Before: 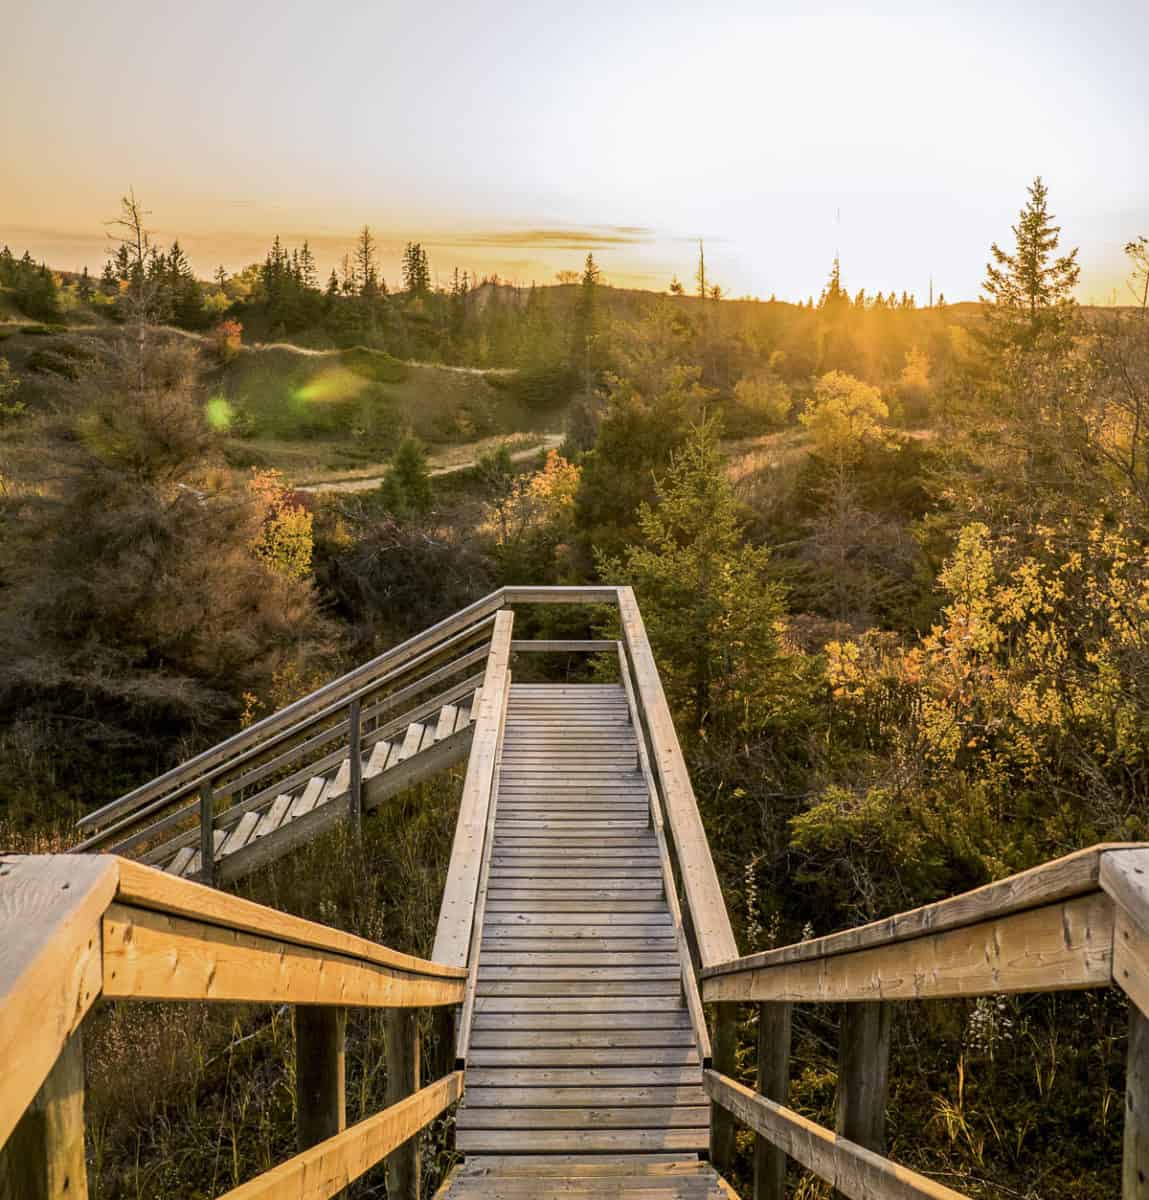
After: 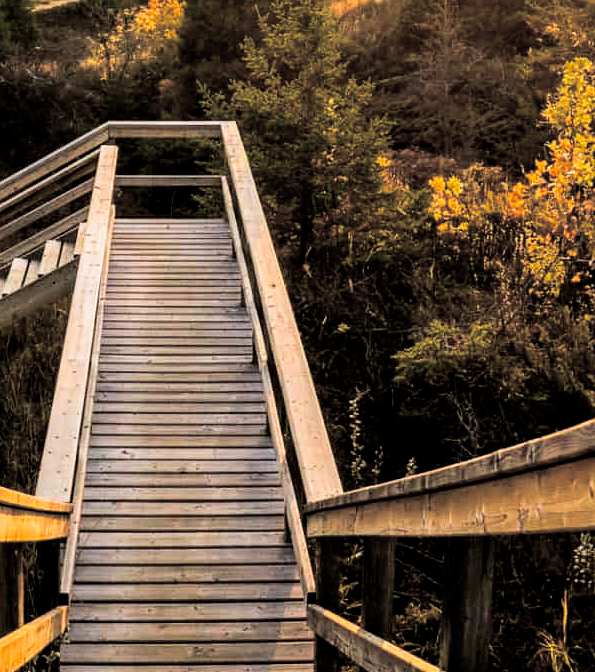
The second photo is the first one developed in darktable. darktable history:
filmic rgb: black relative exposure -8.7 EV, white relative exposure 2.7 EV, threshold 3 EV, target black luminance 0%, hardness 6.25, latitude 76.53%, contrast 1.326, shadows ↔ highlights balance -0.349%, preserve chrominance no, color science v4 (2020), enable highlight reconstruction true
crop: left 34.479%, top 38.822%, right 13.718%, bottom 5.172%
split-toning: shadows › hue 36°, shadows › saturation 0.05, highlights › hue 10.8°, highlights › saturation 0.15, compress 40%
